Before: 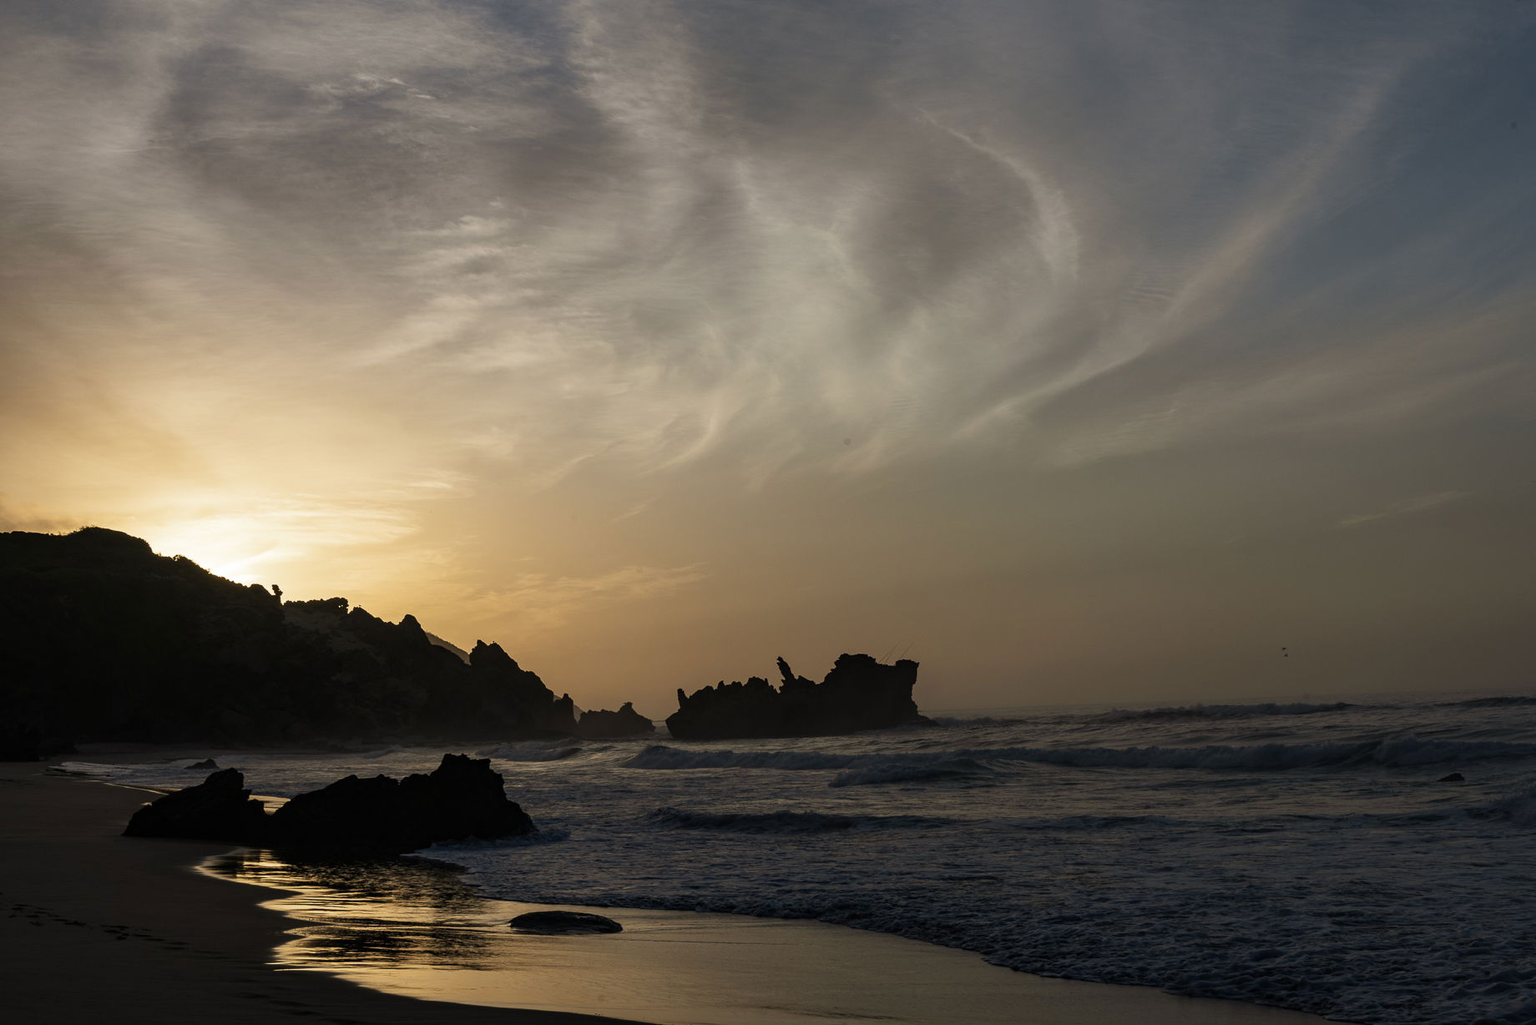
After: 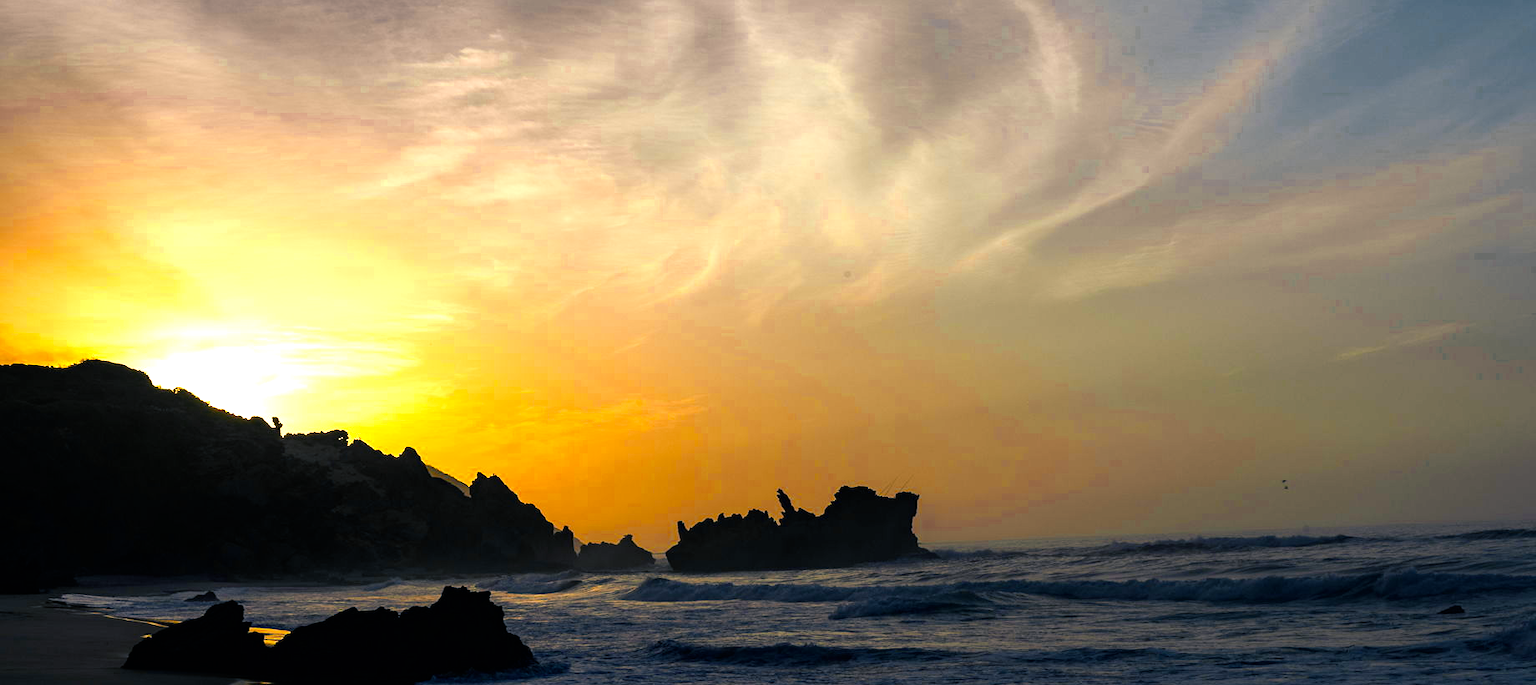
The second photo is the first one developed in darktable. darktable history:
color zones: curves: ch0 [(0.035, 0.242) (0.25, 0.5) (0.384, 0.214) (0.488, 0.255) (0.75, 0.5)]; ch1 [(0.063, 0.379) (0.25, 0.5) (0.354, 0.201) (0.489, 0.085) (0.729, 0.271)]; ch2 [(0.25, 0.5) (0.38, 0.517) (0.442, 0.51) (0.735, 0.456)]
crop: top 16.384%, bottom 16.725%
exposure: black level correction 0, exposure 1.107 EV, compensate highlight preservation false
color balance rgb: shadows lift › luminance -40.735%, shadows lift › chroma 14.12%, shadows lift › hue 257.05°, power › hue 75.53°, highlights gain › chroma 0.209%, highlights gain › hue 330.23°, perceptual saturation grading › global saturation 30.59%, global vibrance 44.829%
